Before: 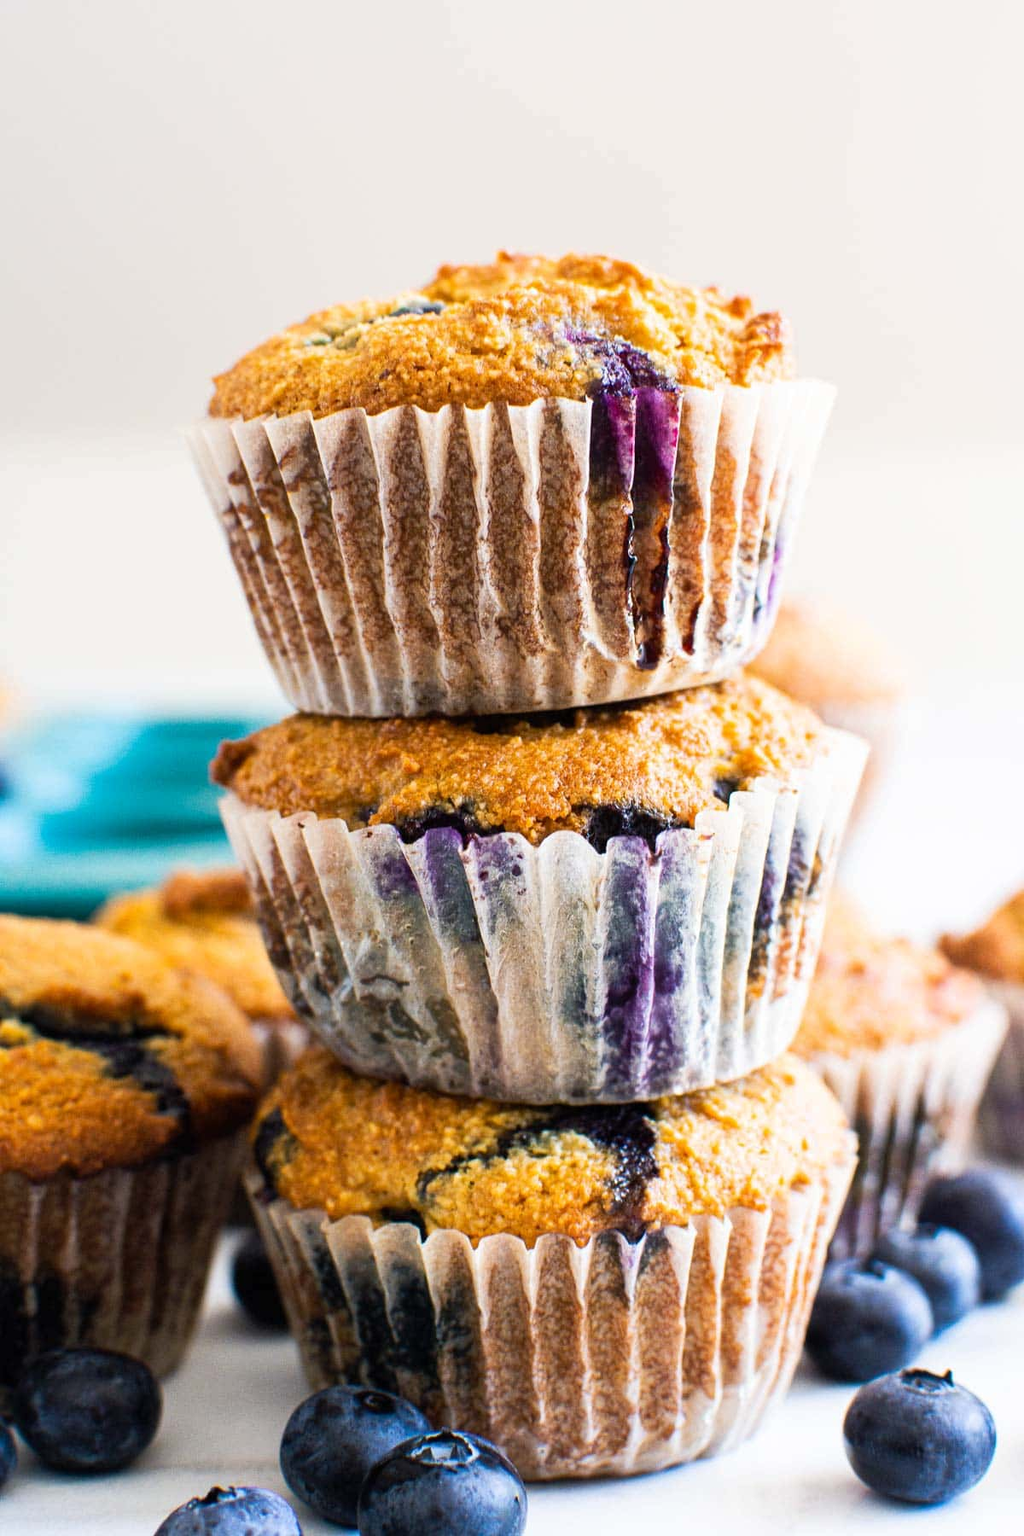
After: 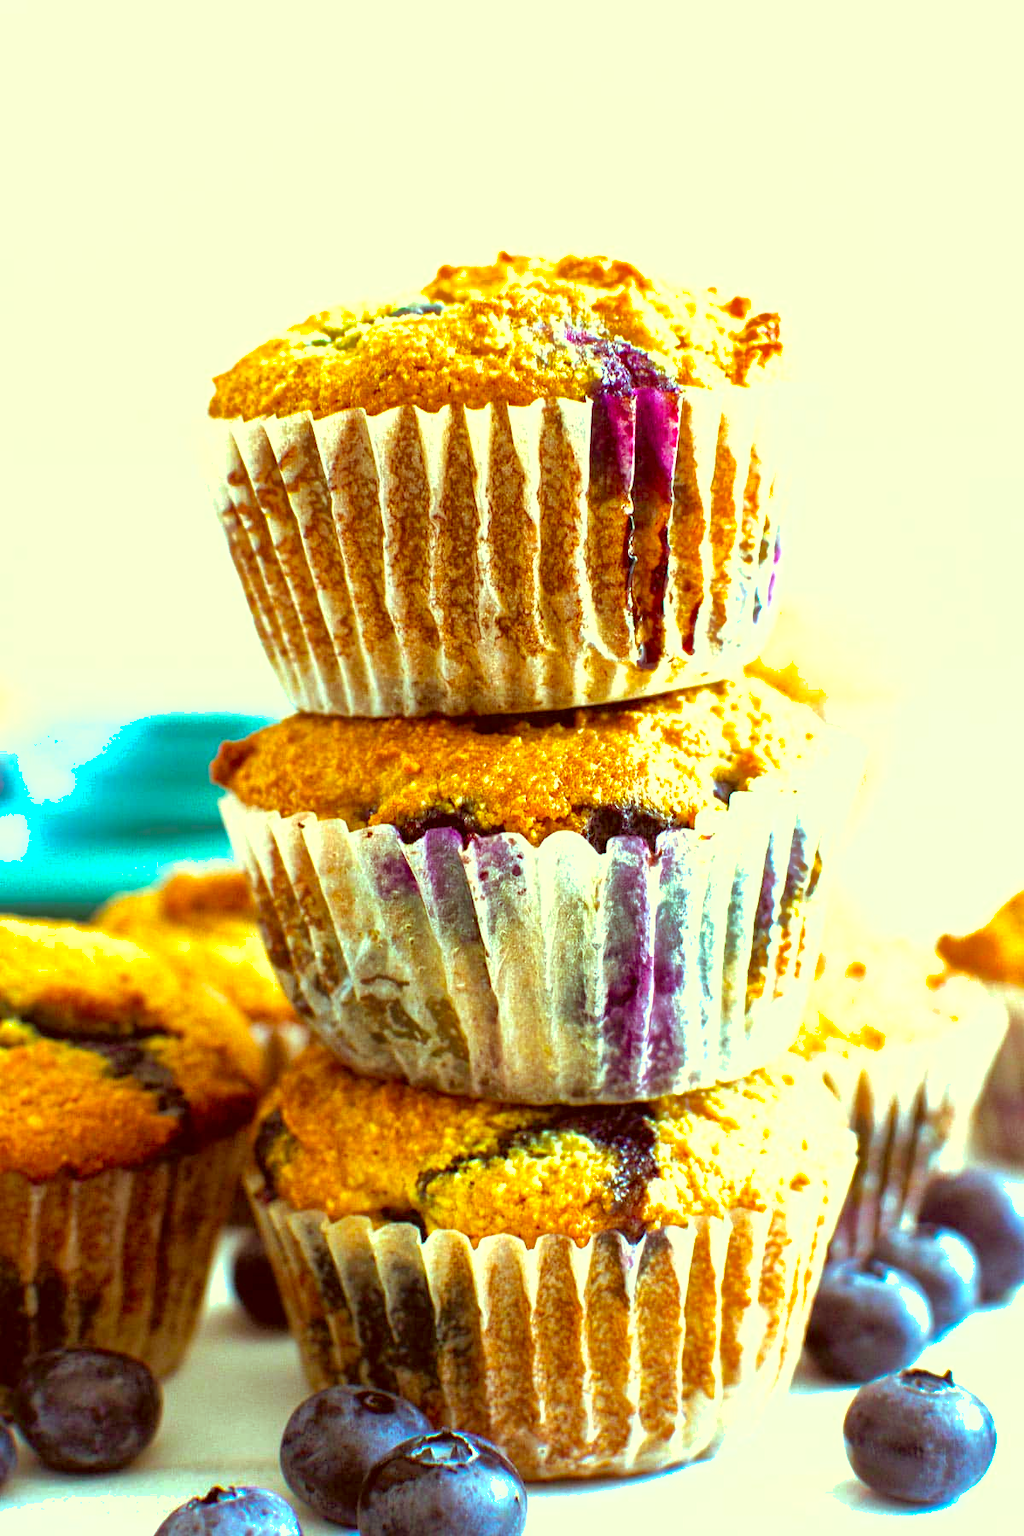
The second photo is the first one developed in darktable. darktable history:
color balance rgb: highlights gain › chroma 4.073%, highlights gain › hue 201.61°, perceptual saturation grading › global saturation 35.249%
color correction: highlights a* 1.12, highlights b* 24.58, shadows a* 15.21, shadows b* 24.14
exposure: exposure 0.663 EV, compensate highlight preservation false
shadows and highlights: on, module defaults
